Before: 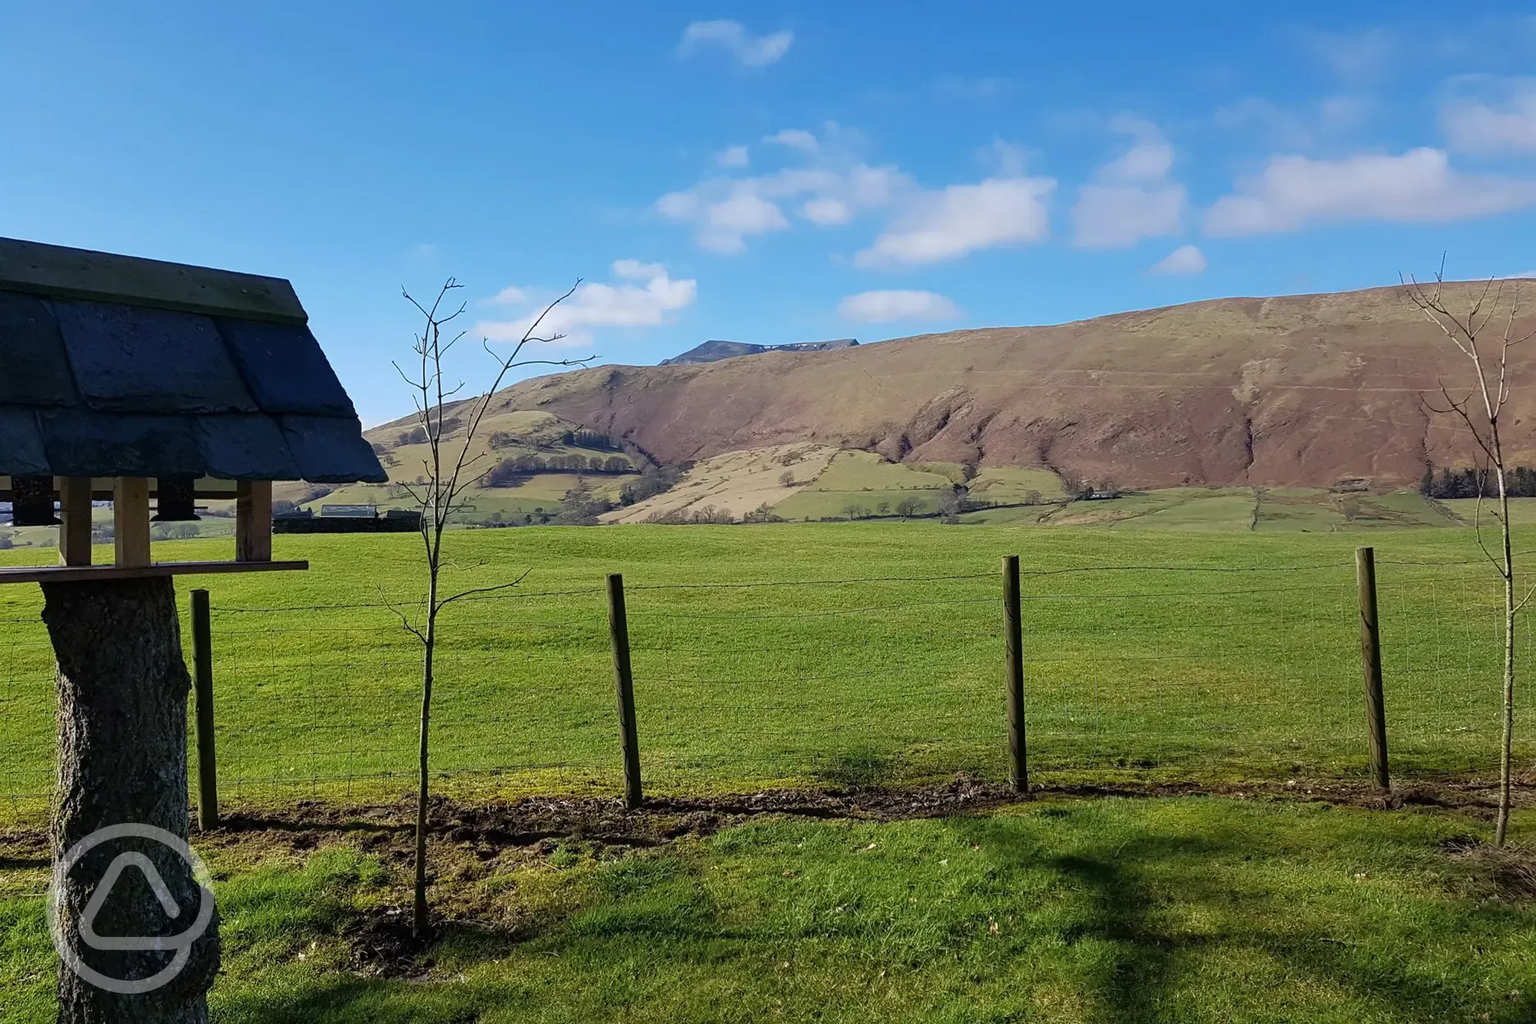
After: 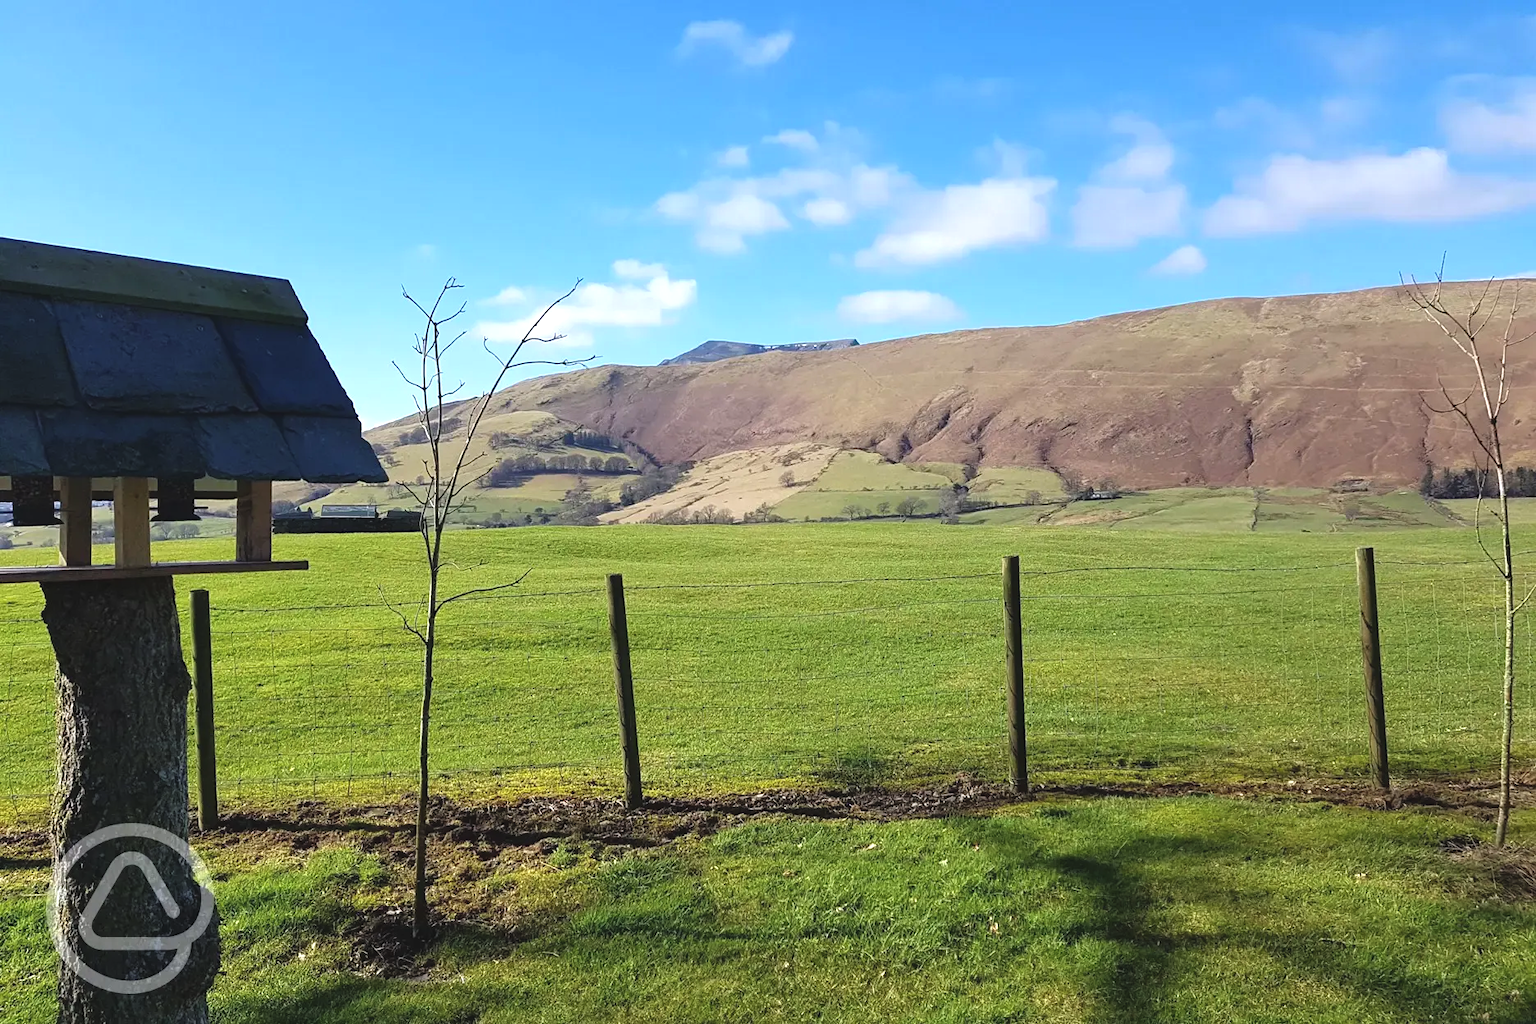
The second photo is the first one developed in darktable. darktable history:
exposure: black level correction -0.005, exposure 0.619 EV, compensate highlight preservation false
